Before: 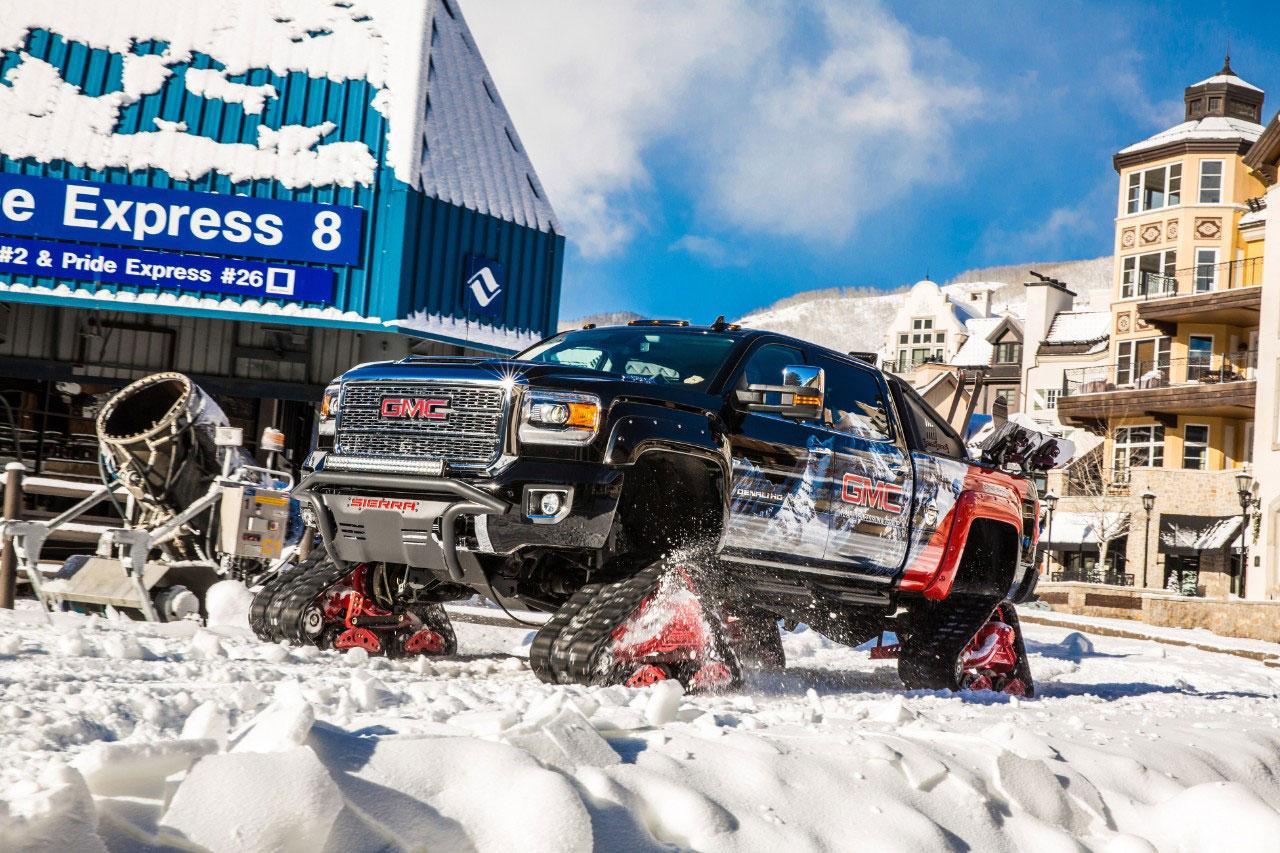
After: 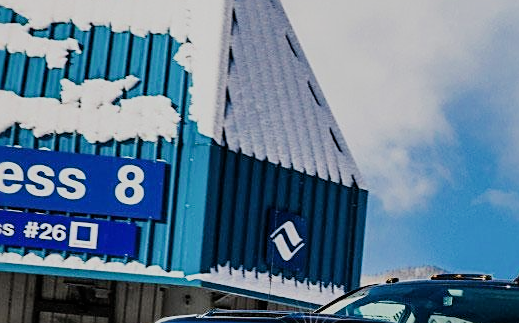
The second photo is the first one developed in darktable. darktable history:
white balance: emerald 1
crop: left 15.452%, top 5.459%, right 43.956%, bottom 56.62%
filmic rgb: black relative exposure -6.98 EV, white relative exposure 5.63 EV, hardness 2.86
sharpen: on, module defaults
